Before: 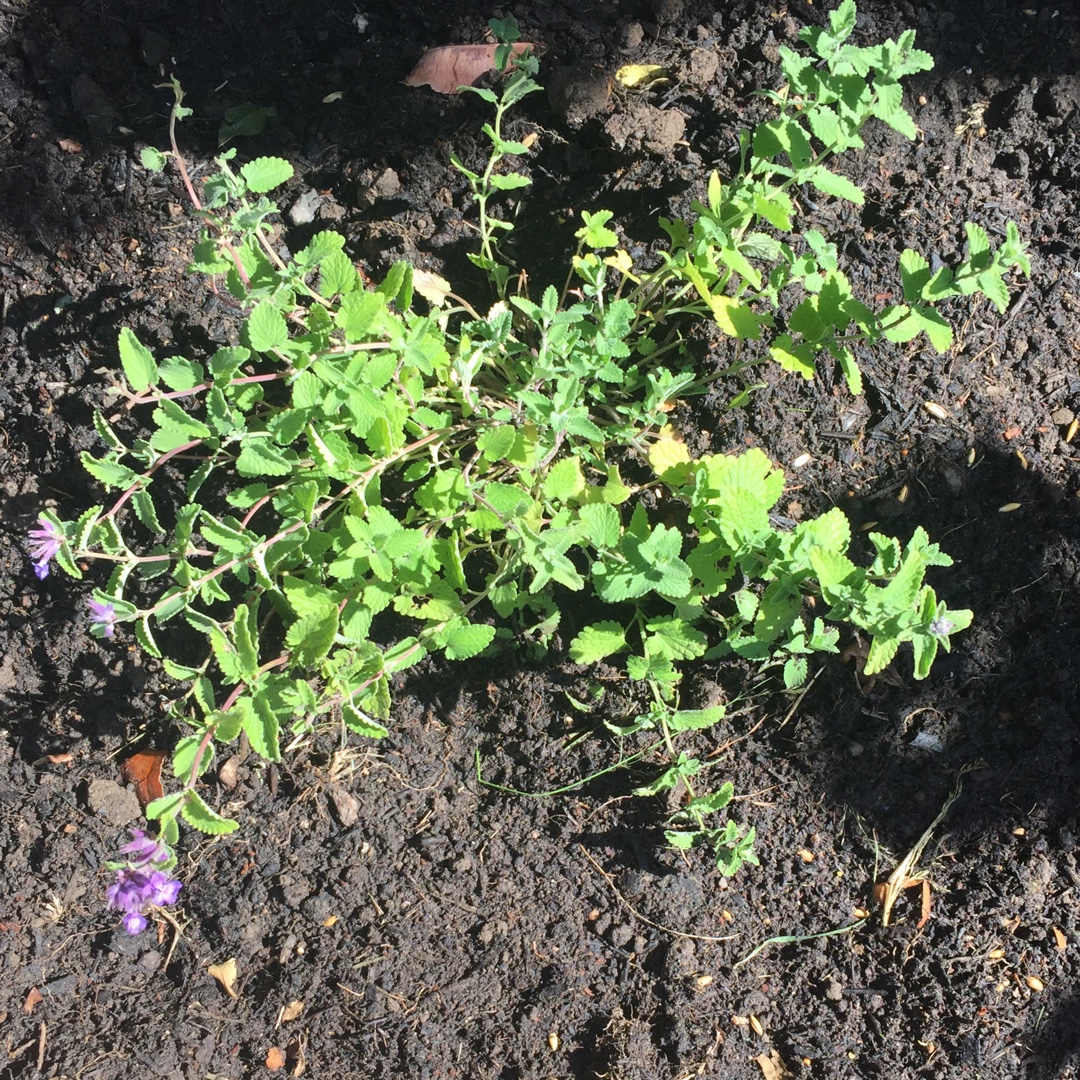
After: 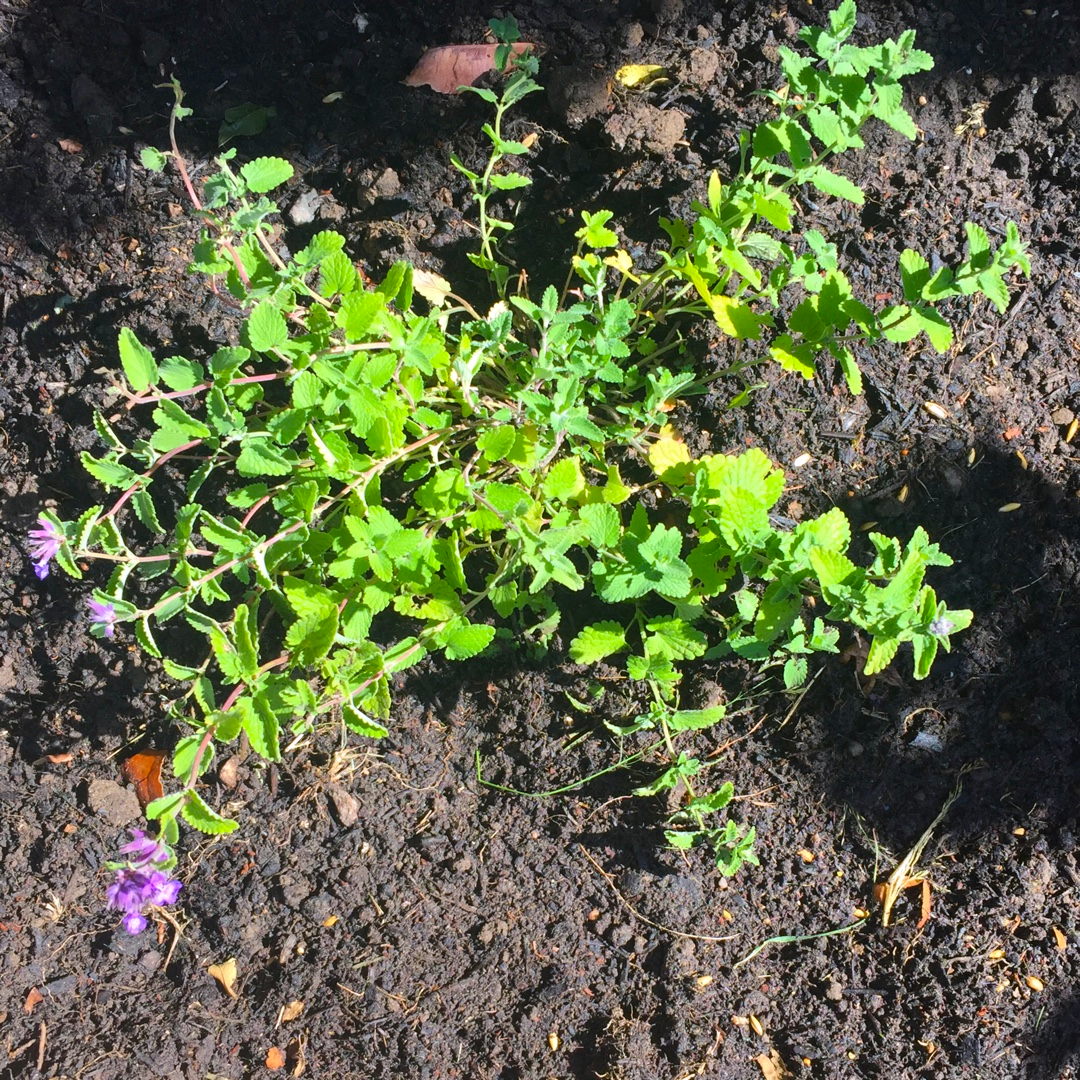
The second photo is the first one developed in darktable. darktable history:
color balance rgb: perceptual saturation grading › global saturation 30%, global vibrance 20%
white balance: red 1.009, blue 1.027
